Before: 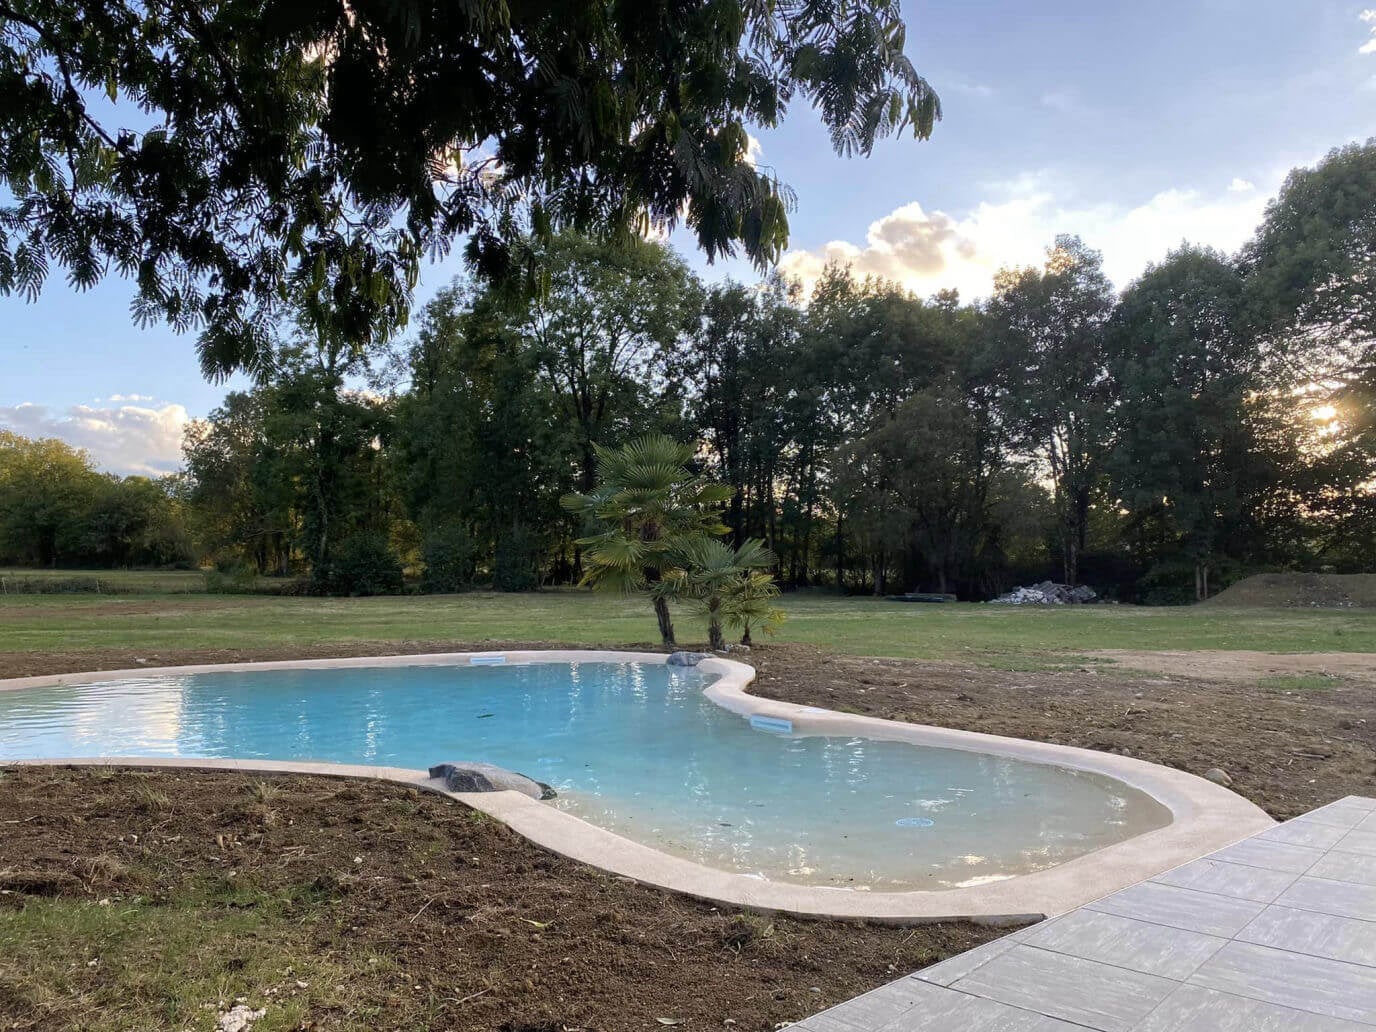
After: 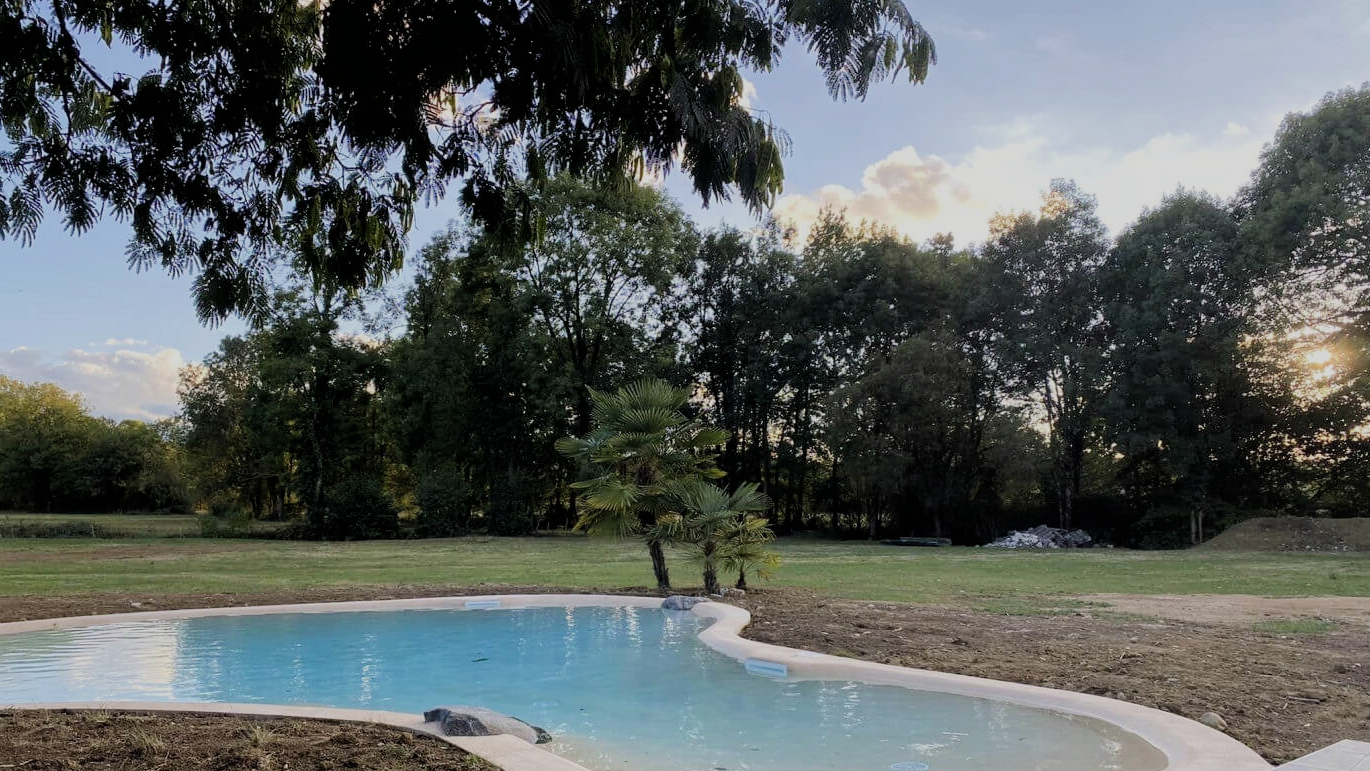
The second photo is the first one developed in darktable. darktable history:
fill light: on, module defaults
filmic rgb: black relative exposure -7.65 EV, white relative exposure 4.56 EV, hardness 3.61, contrast 1.05
crop: left 0.387%, top 5.469%, bottom 19.809%
